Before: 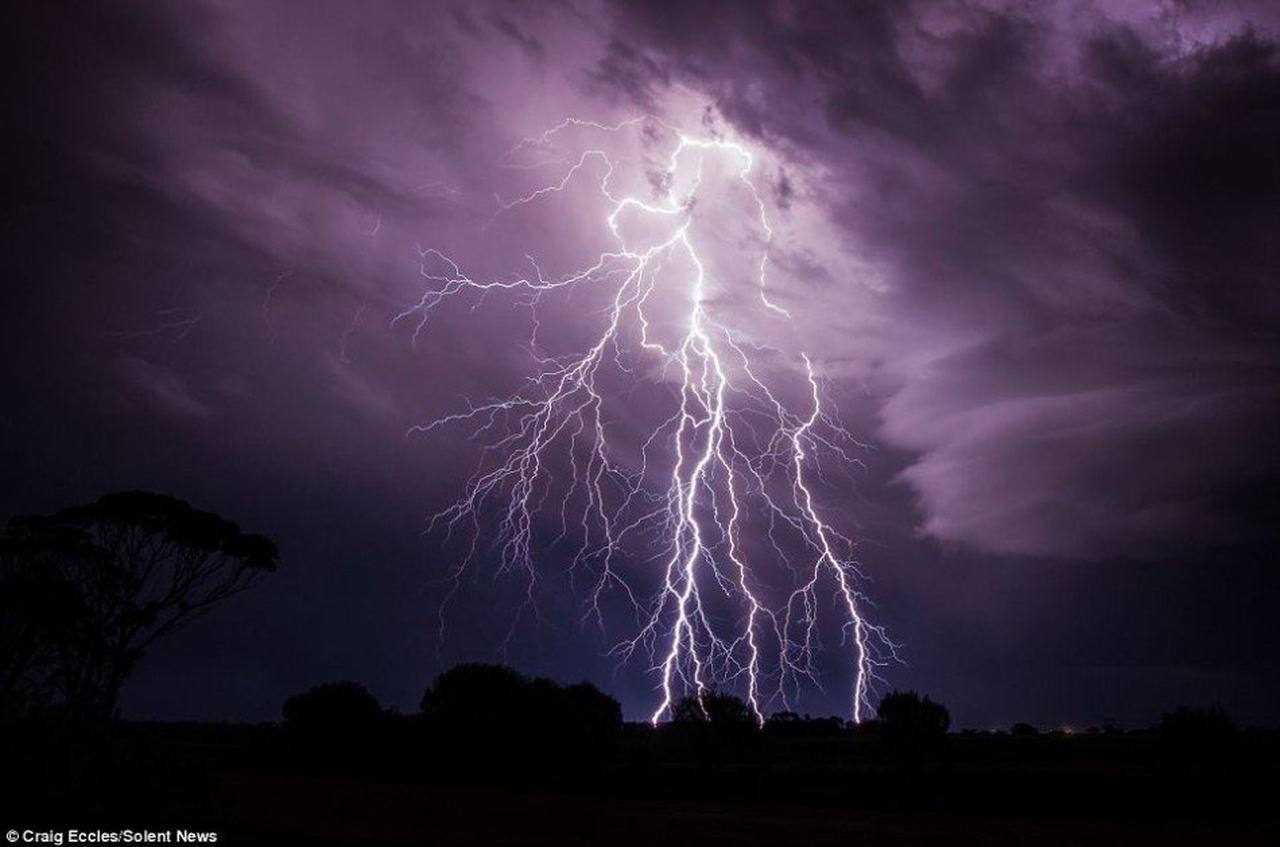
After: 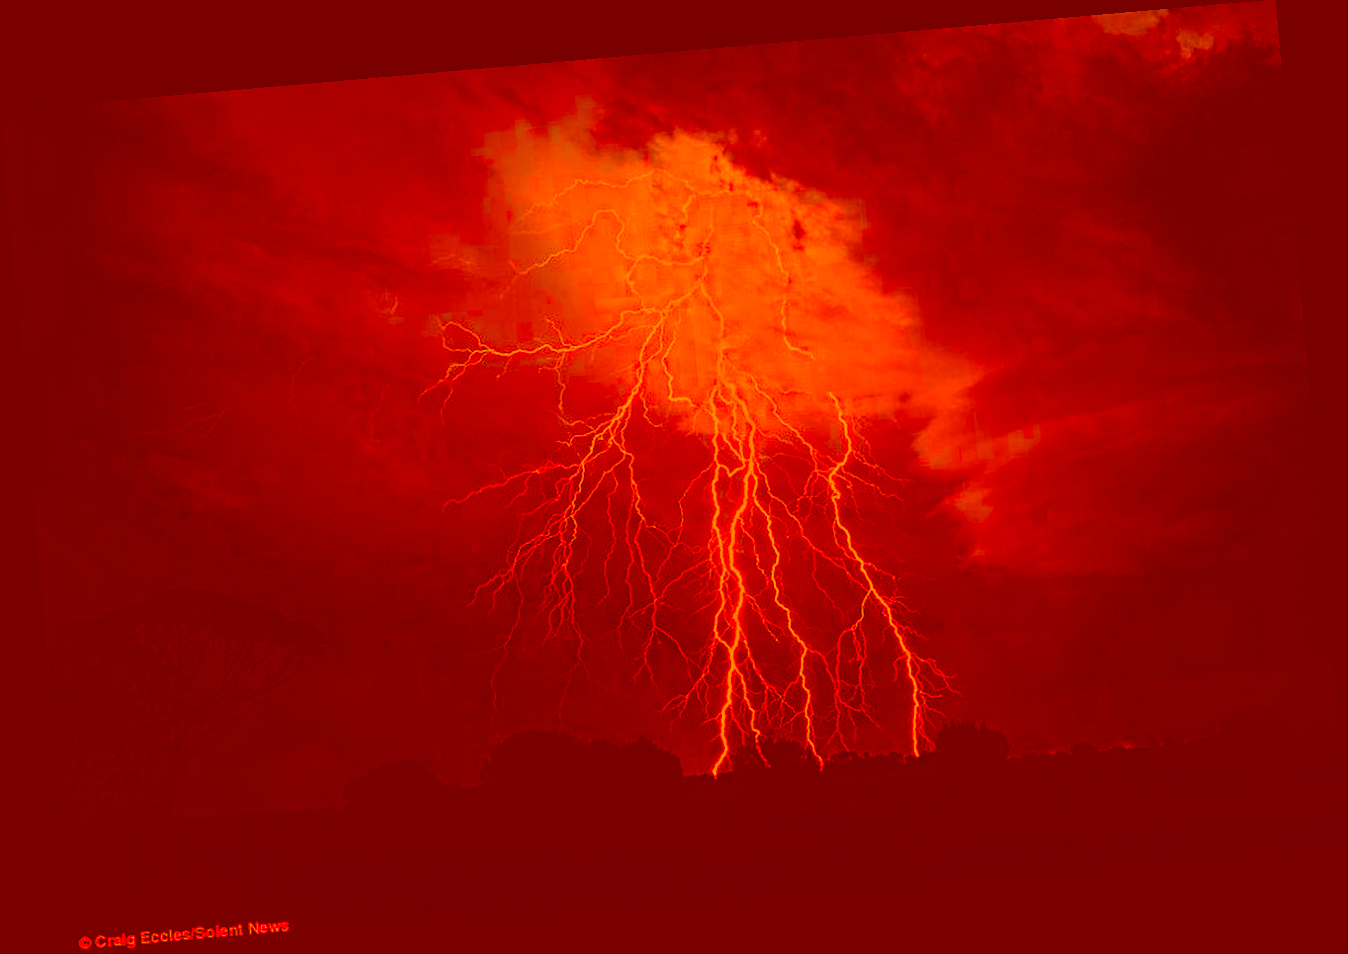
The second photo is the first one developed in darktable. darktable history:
sharpen: amount 0.2
color correction: highlights a* -39.68, highlights b* -40, shadows a* -40, shadows b* -40, saturation -3
rotate and perspective: rotation -4.98°, automatic cropping off
